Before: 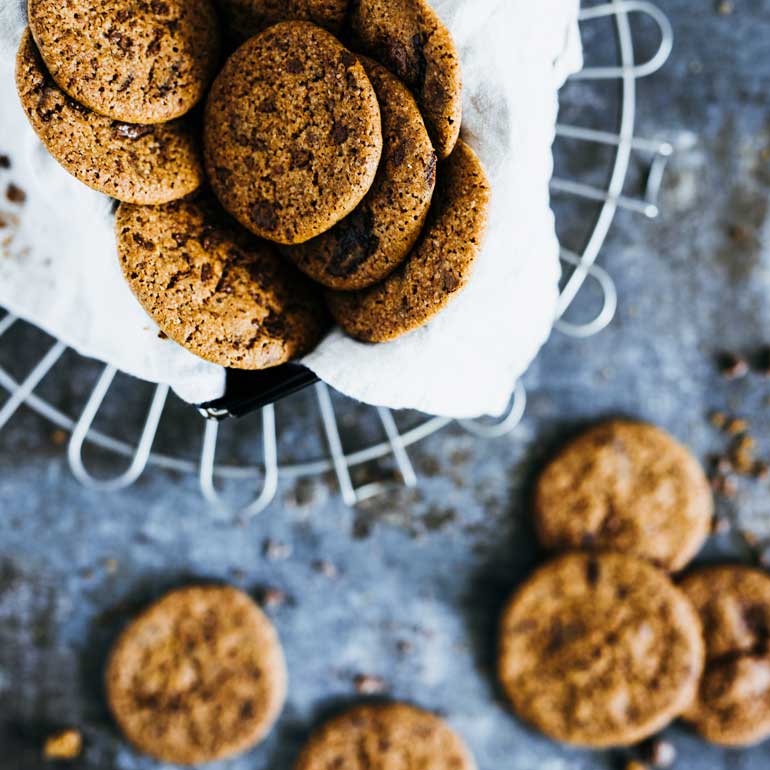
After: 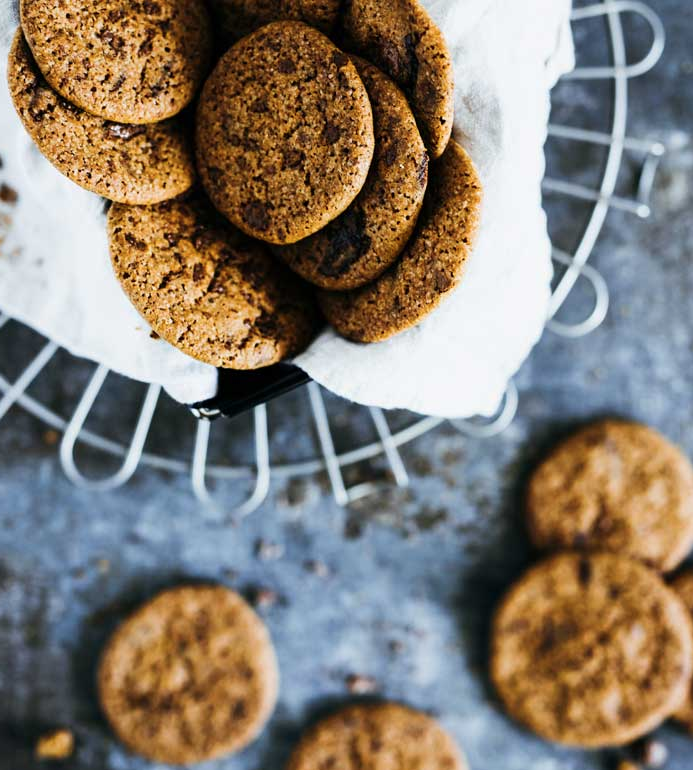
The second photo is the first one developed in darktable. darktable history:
crop and rotate: left 1.088%, right 8.807%
color balance rgb: perceptual saturation grading › global saturation -3%
